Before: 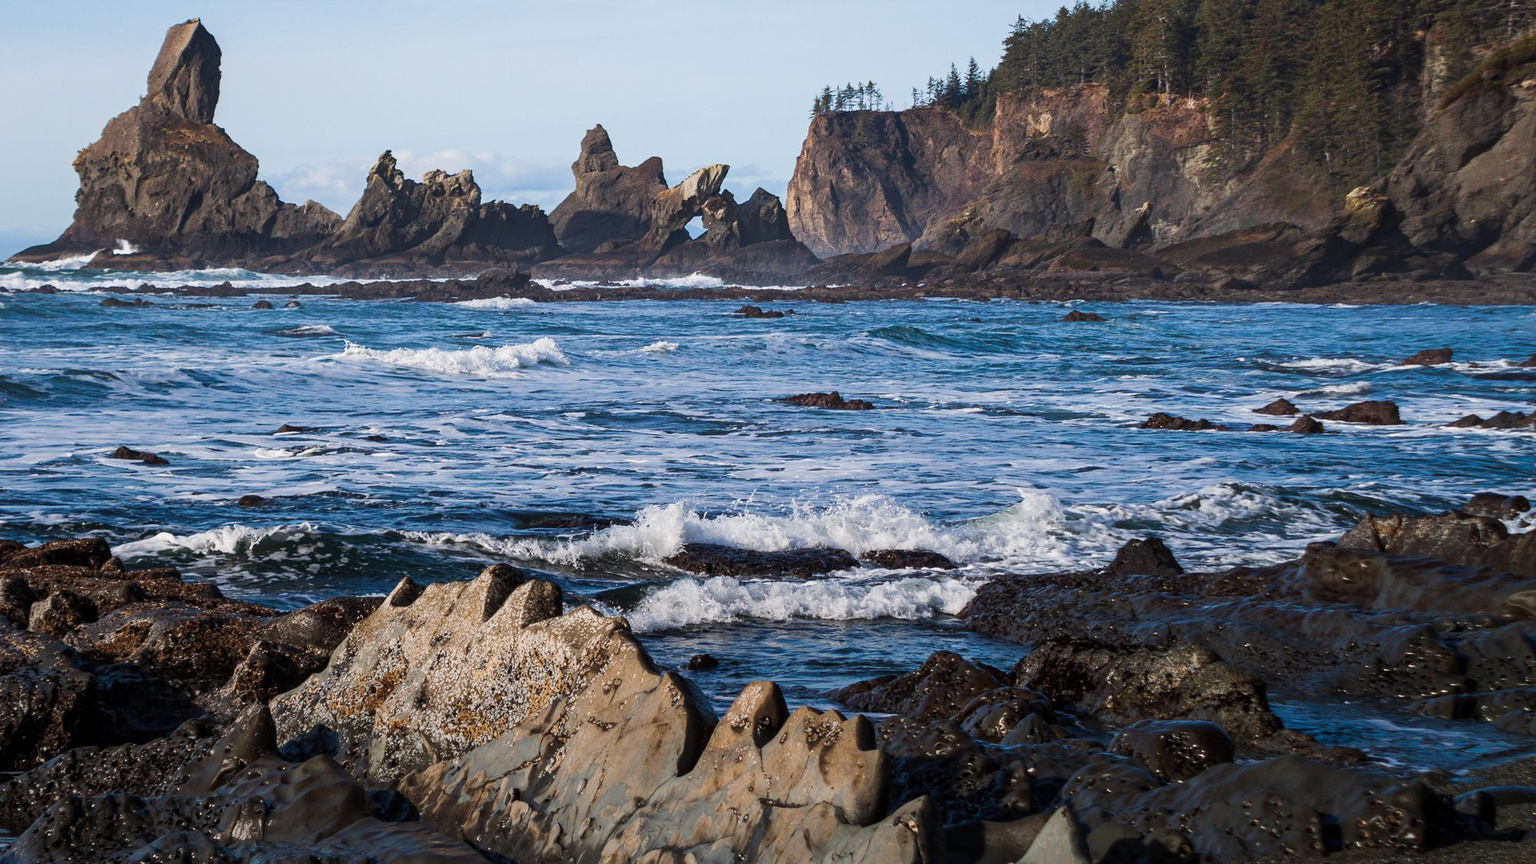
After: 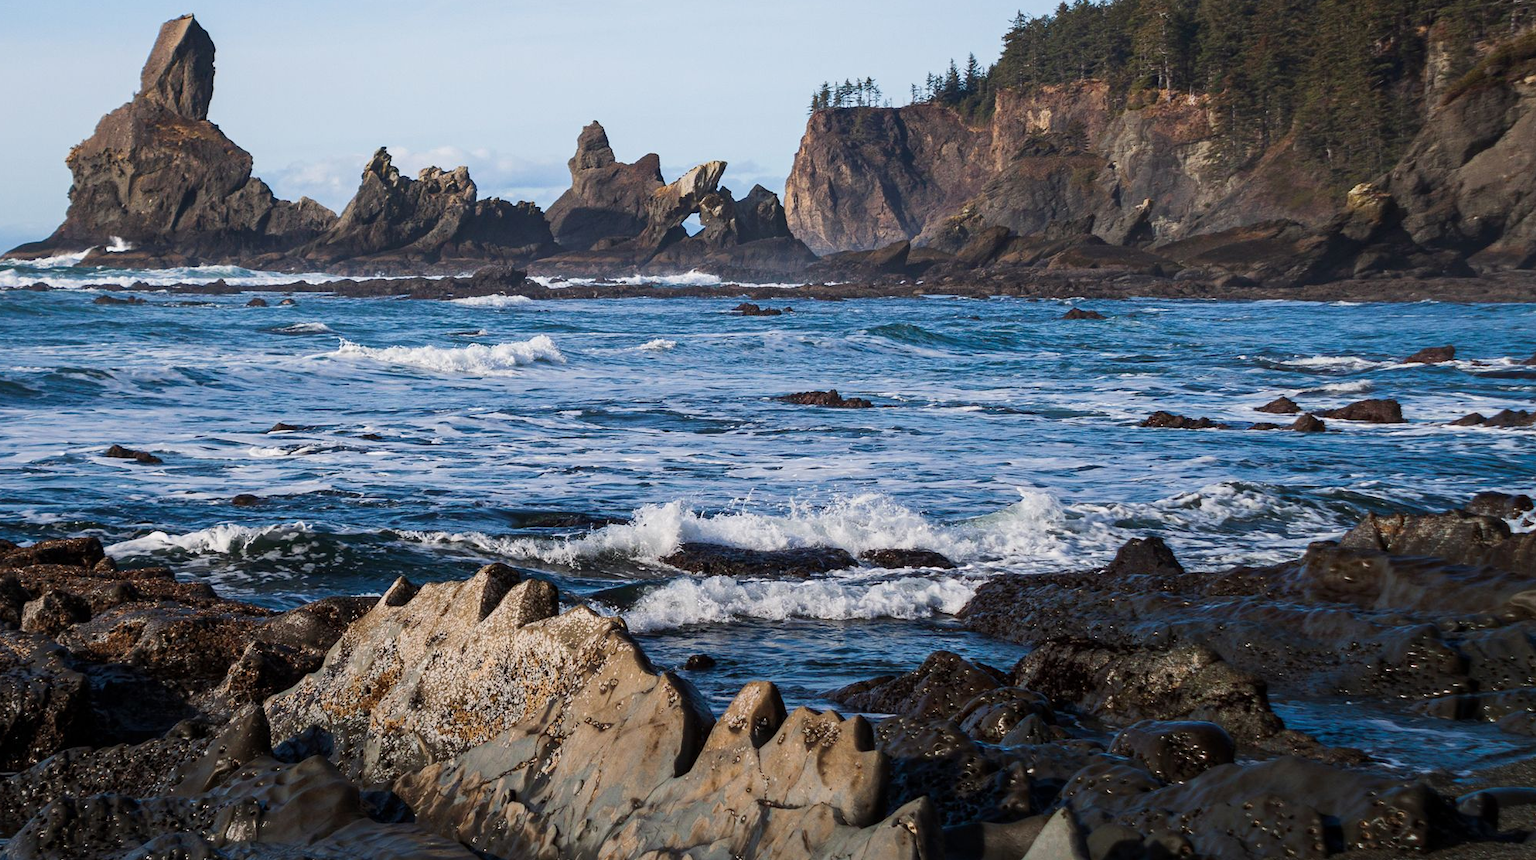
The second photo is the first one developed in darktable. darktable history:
crop: left 0.505%, top 0.577%, right 0.18%, bottom 0.495%
